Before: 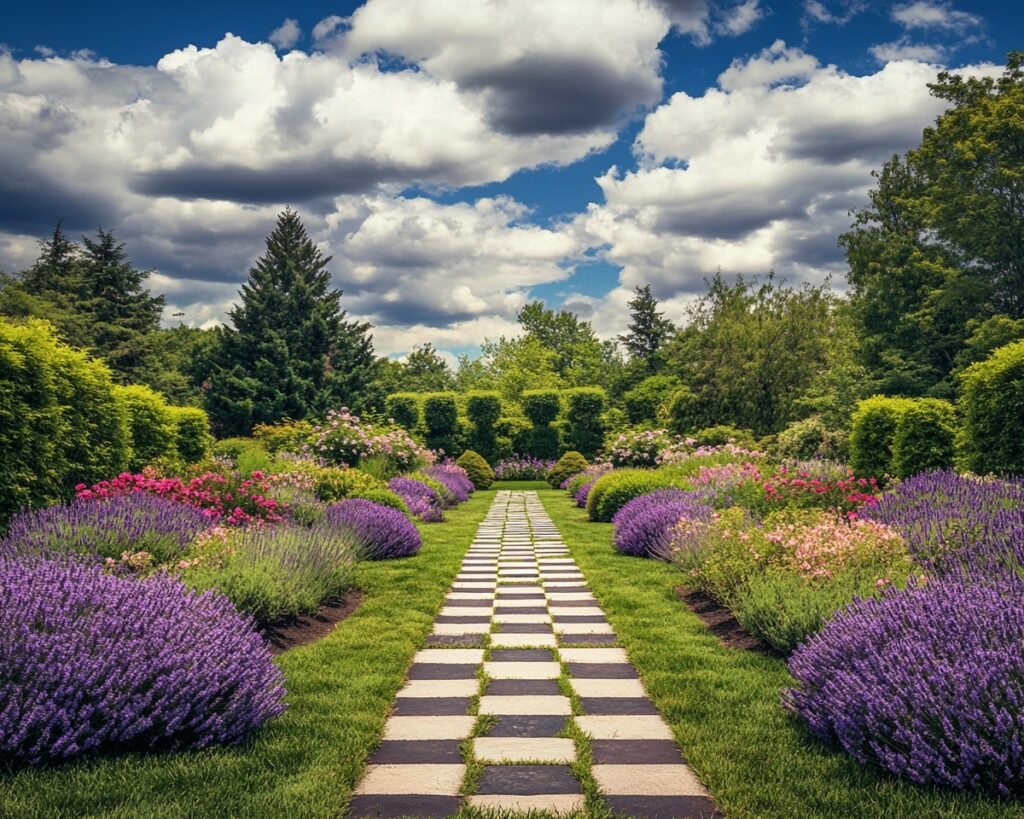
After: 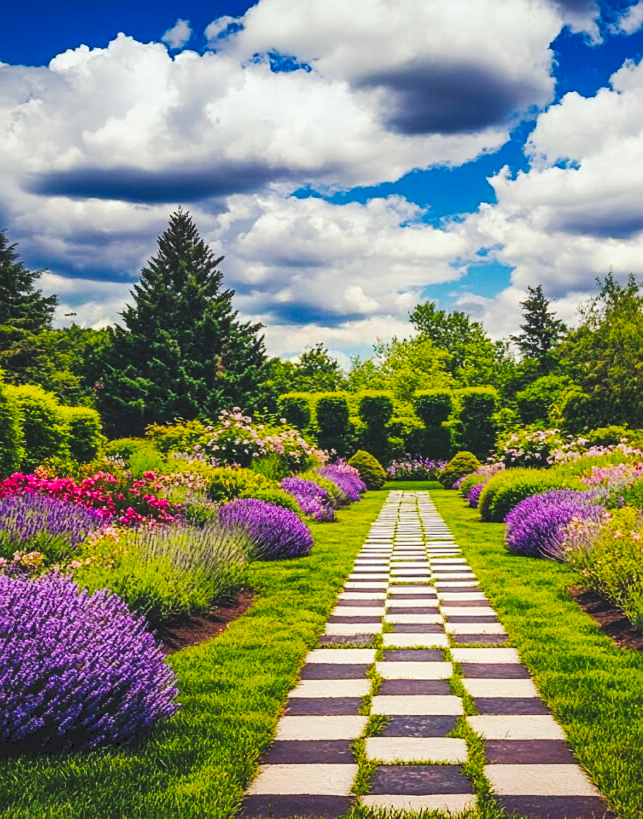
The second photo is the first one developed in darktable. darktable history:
contrast brightness saturation: saturation -0.04
crop: left 10.644%, right 26.528%
exposure: black level correction 0, compensate exposure bias true, compensate highlight preservation false
white balance: red 0.983, blue 1.036
tone equalizer: on, module defaults
color balance rgb: linear chroma grading › global chroma 10%, perceptual saturation grading › global saturation 30%, global vibrance 10%
sharpen: amount 0.2
tone curve: curves: ch0 [(0, 0) (0.003, 0.108) (0.011, 0.112) (0.025, 0.117) (0.044, 0.126) (0.069, 0.133) (0.1, 0.146) (0.136, 0.158) (0.177, 0.178) (0.224, 0.212) (0.277, 0.256) (0.335, 0.331) (0.399, 0.423) (0.468, 0.538) (0.543, 0.641) (0.623, 0.721) (0.709, 0.792) (0.801, 0.845) (0.898, 0.917) (1, 1)], preserve colors none
